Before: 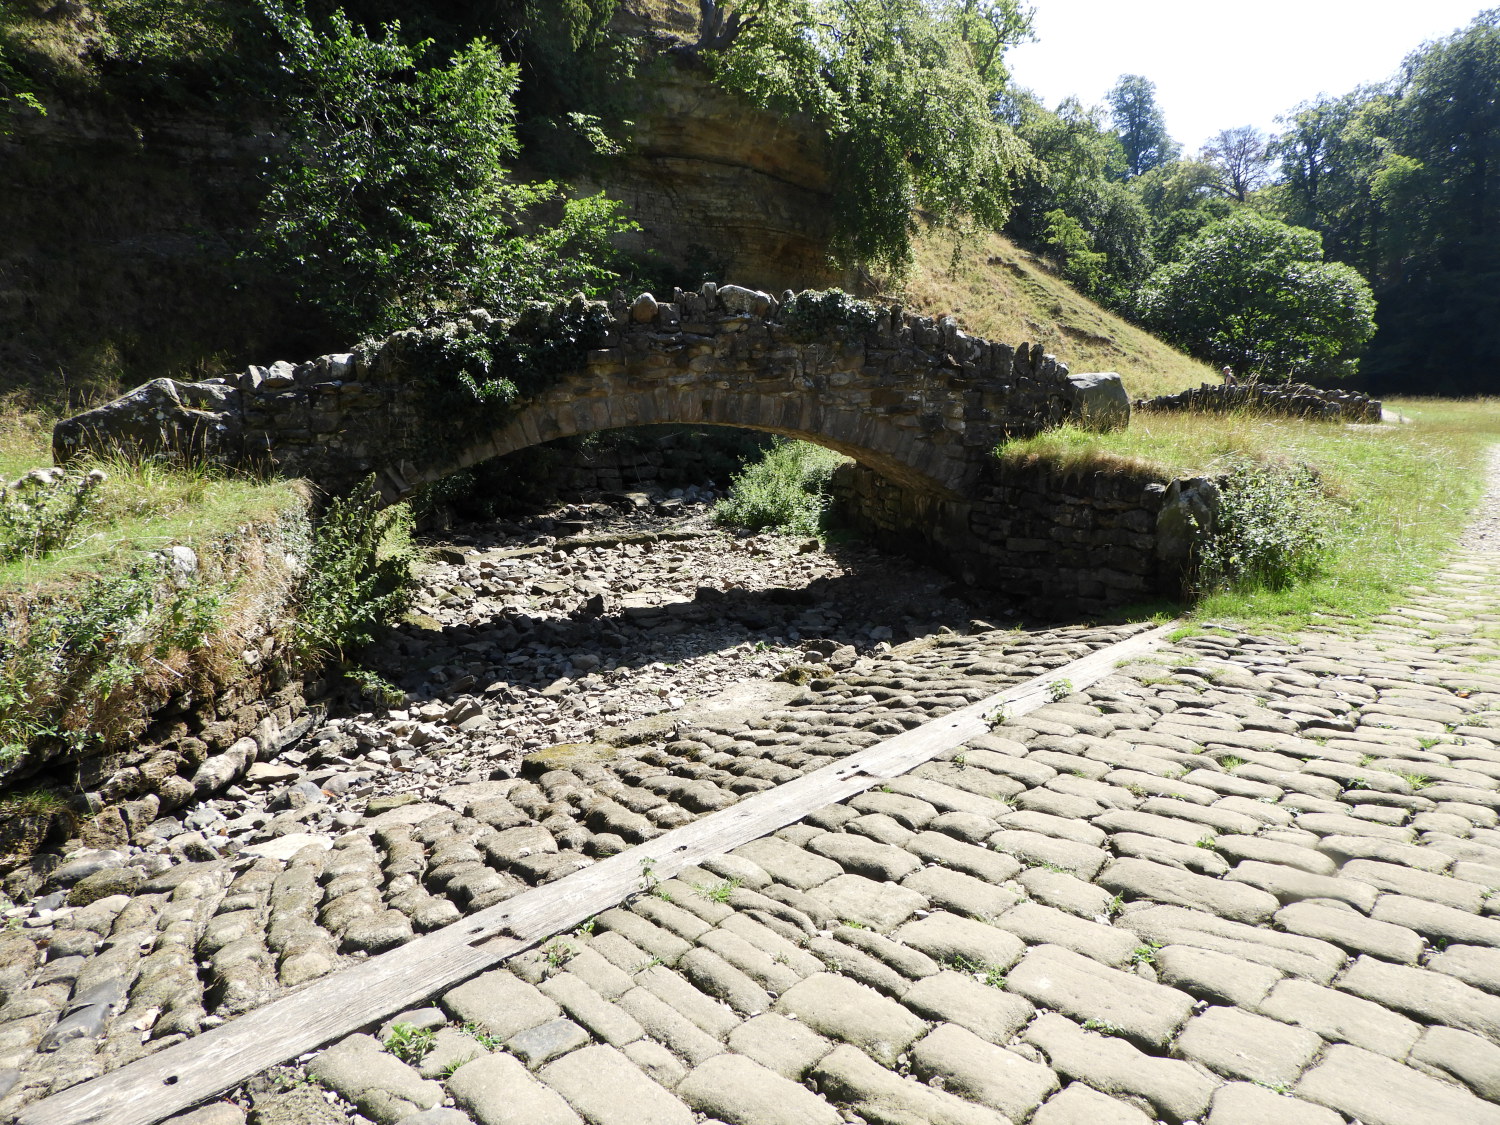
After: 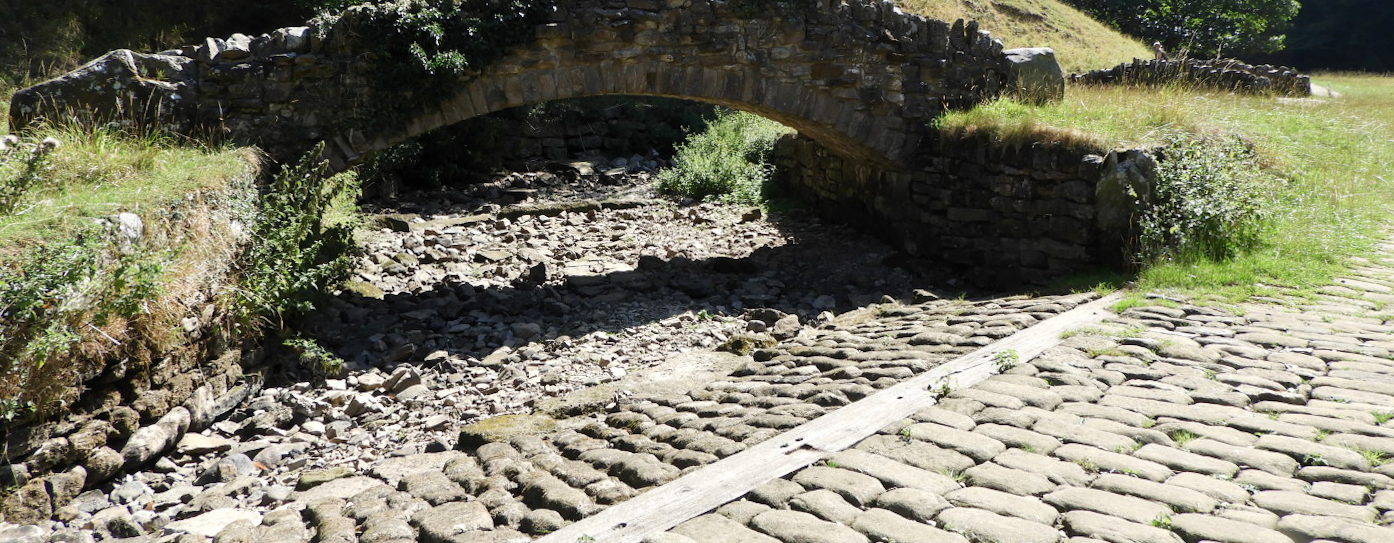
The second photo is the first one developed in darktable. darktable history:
crop and rotate: top 26.056%, bottom 25.543%
rotate and perspective: rotation 0.215°, lens shift (vertical) -0.139, crop left 0.069, crop right 0.939, crop top 0.002, crop bottom 0.996
